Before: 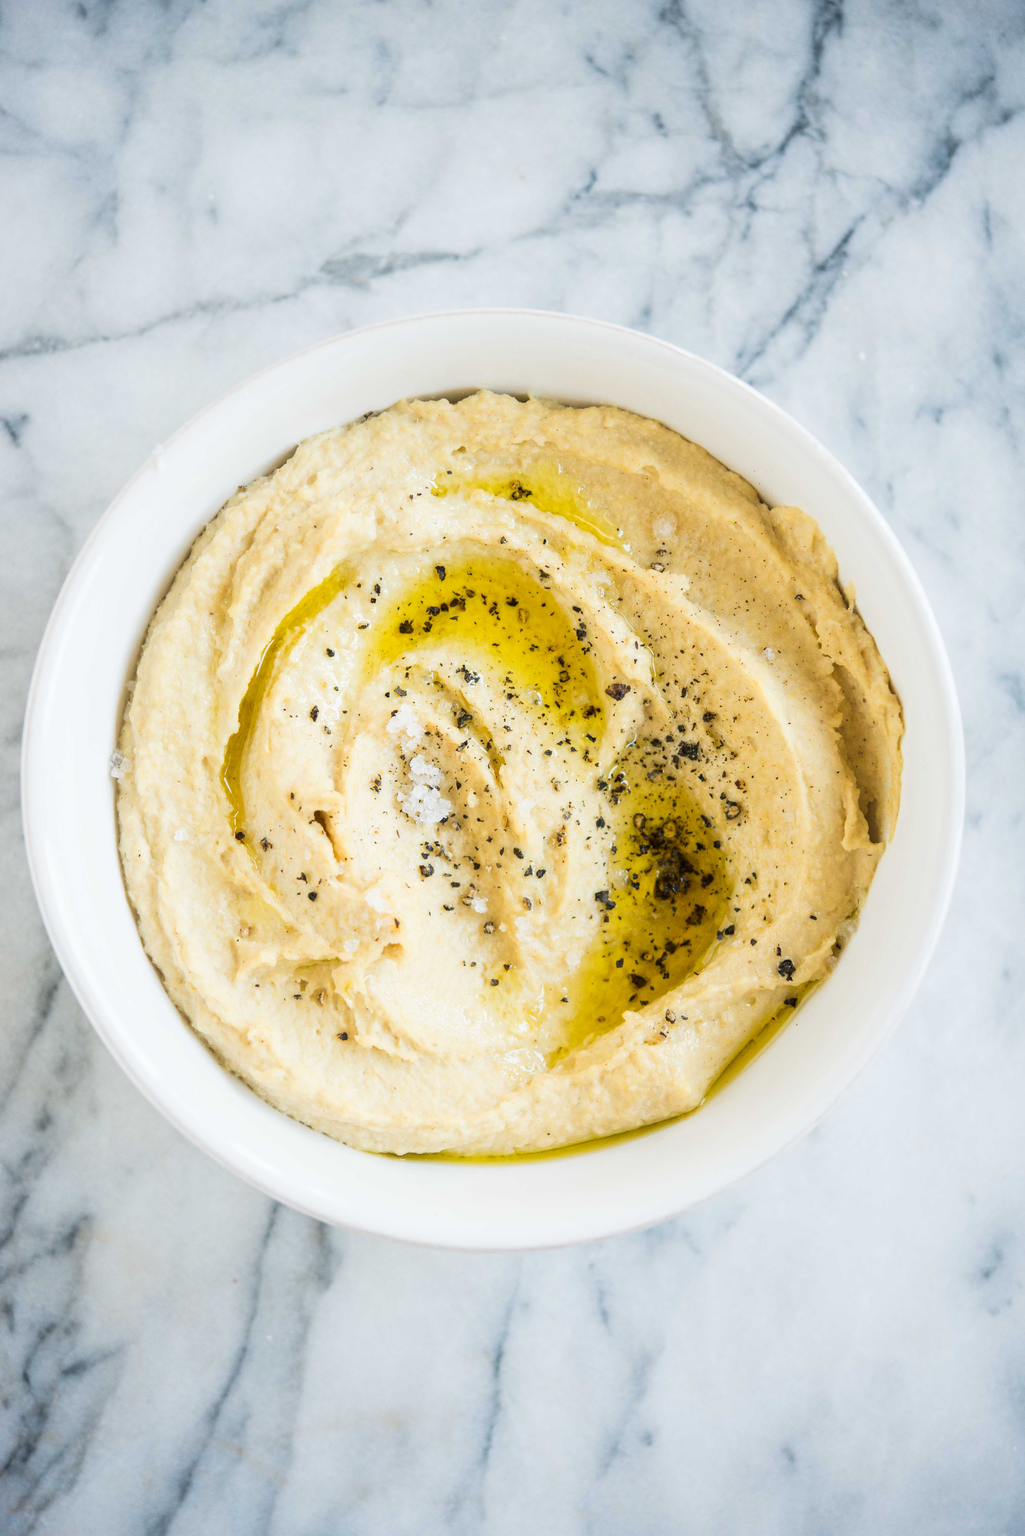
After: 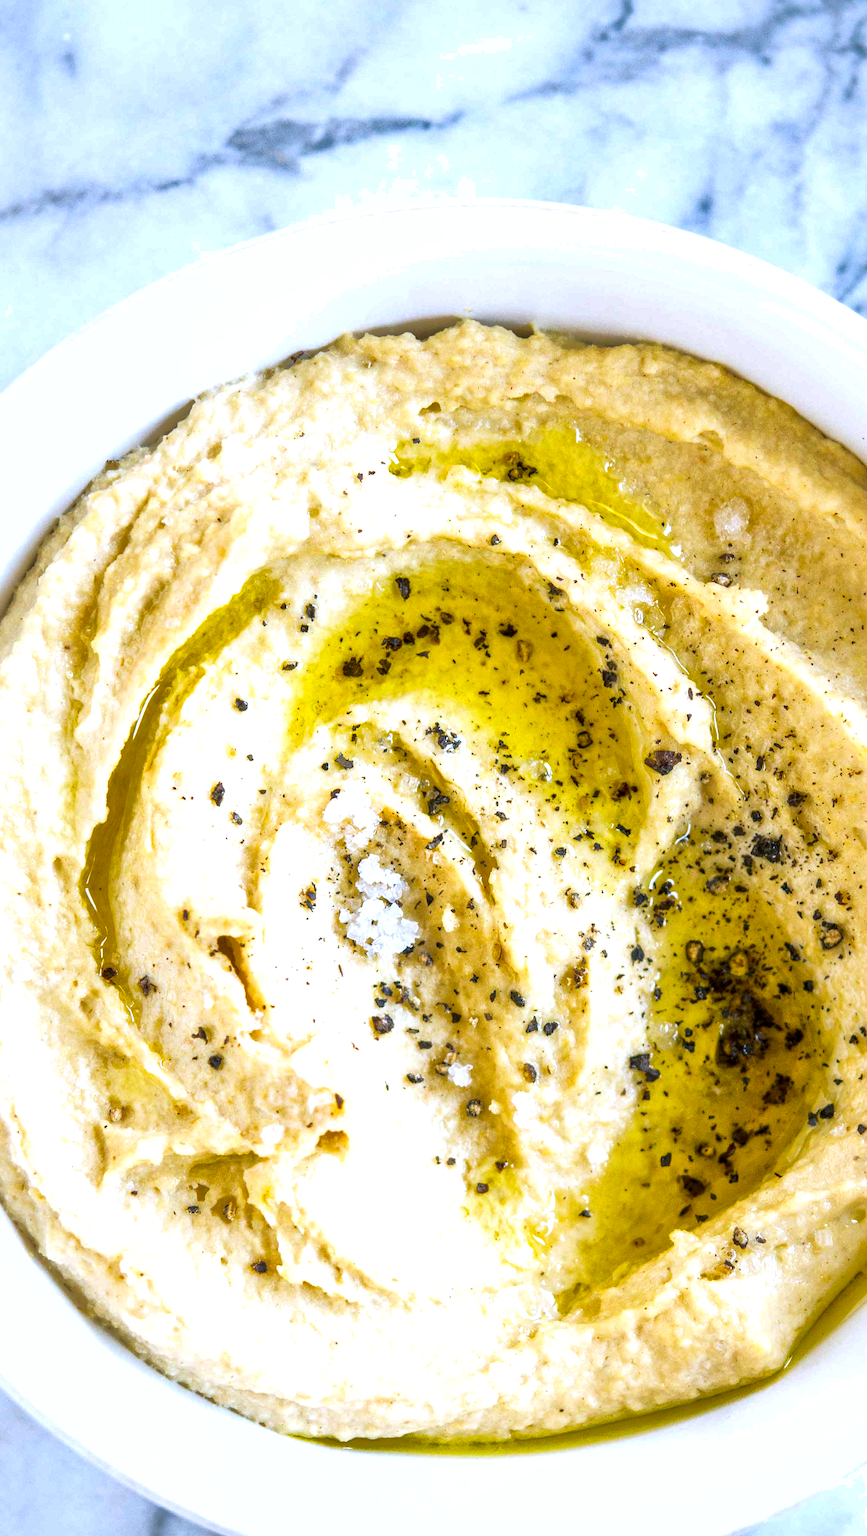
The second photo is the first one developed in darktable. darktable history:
crop: left 16.202%, top 11.208%, right 26.045%, bottom 20.557%
white balance: red 0.967, blue 1.119, emerald 0.756
contrast brightness saturation: contrast 0.08, saturation 0.2
base curve: curves: ch0 [(0, 0) (0.303, 0.277) (1, 1)]
tone equalizer: -8 EV -0.417 EV, -7 EV -0.389 EV, -6 EV -0.333 EV, -5 EV -0.222 EV, -3 EV 0.222 EV, -2 EV 0.333 EV, -1 EV 0.389 EV, +0 EV 0.417 EV, edges refinement/feathering 500, mask exposure compensation -1.57 EV, preserve details no
shadows and highlights: on, module defaults
local contrast: on, module defaults
